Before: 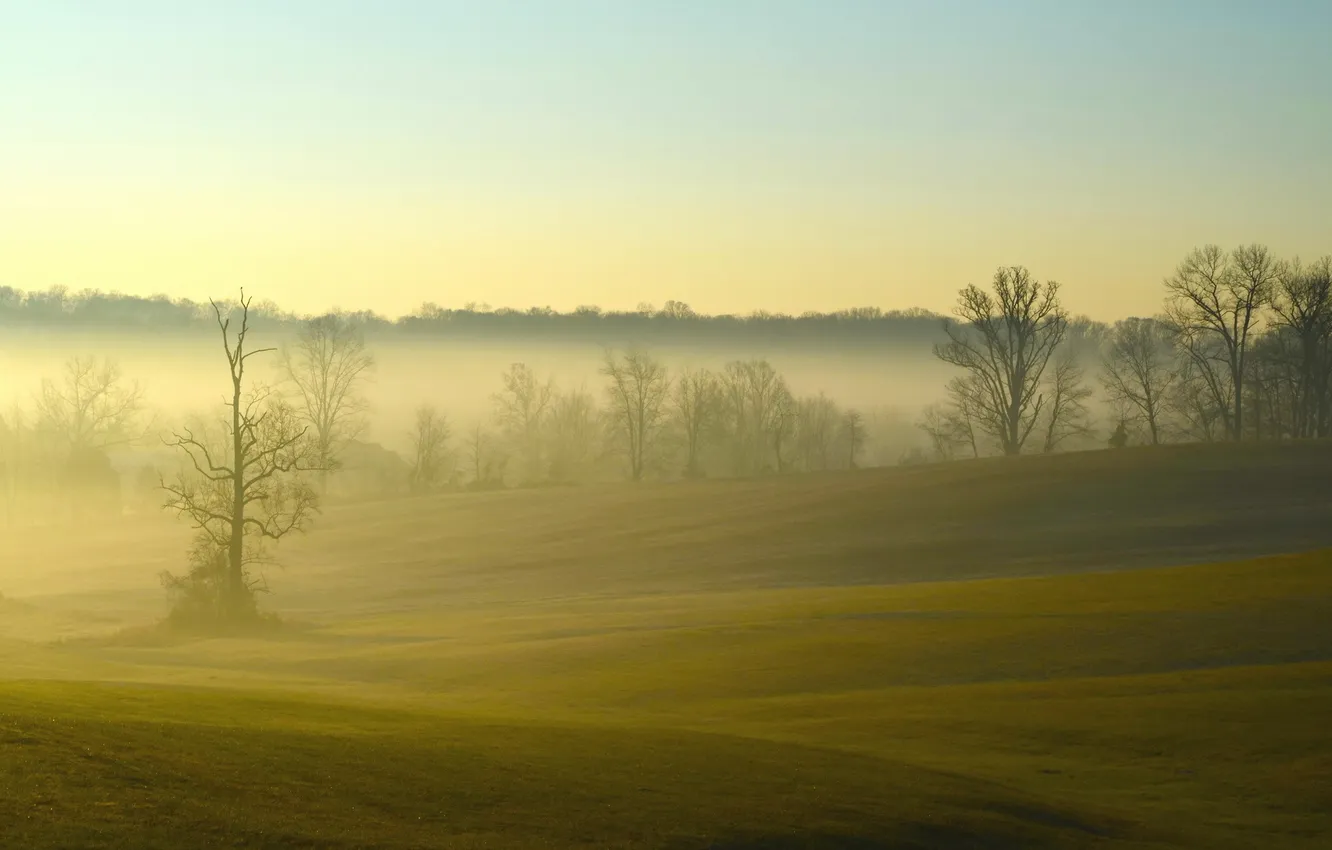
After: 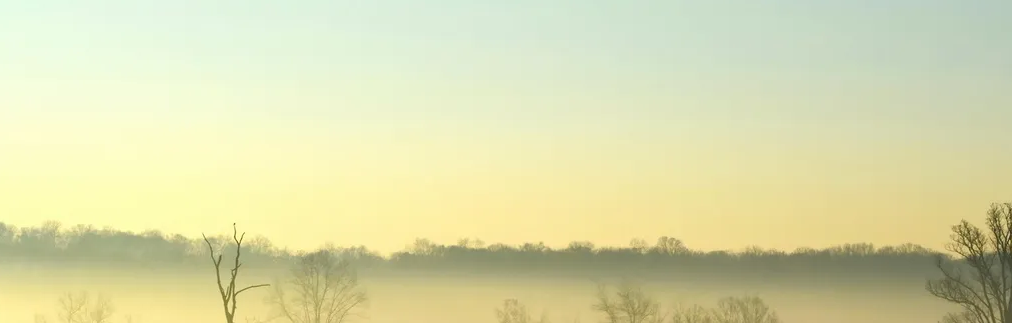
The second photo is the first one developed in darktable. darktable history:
crop: left 0.536%, top 7.639%, right 23.473%, bottom 54.304%
